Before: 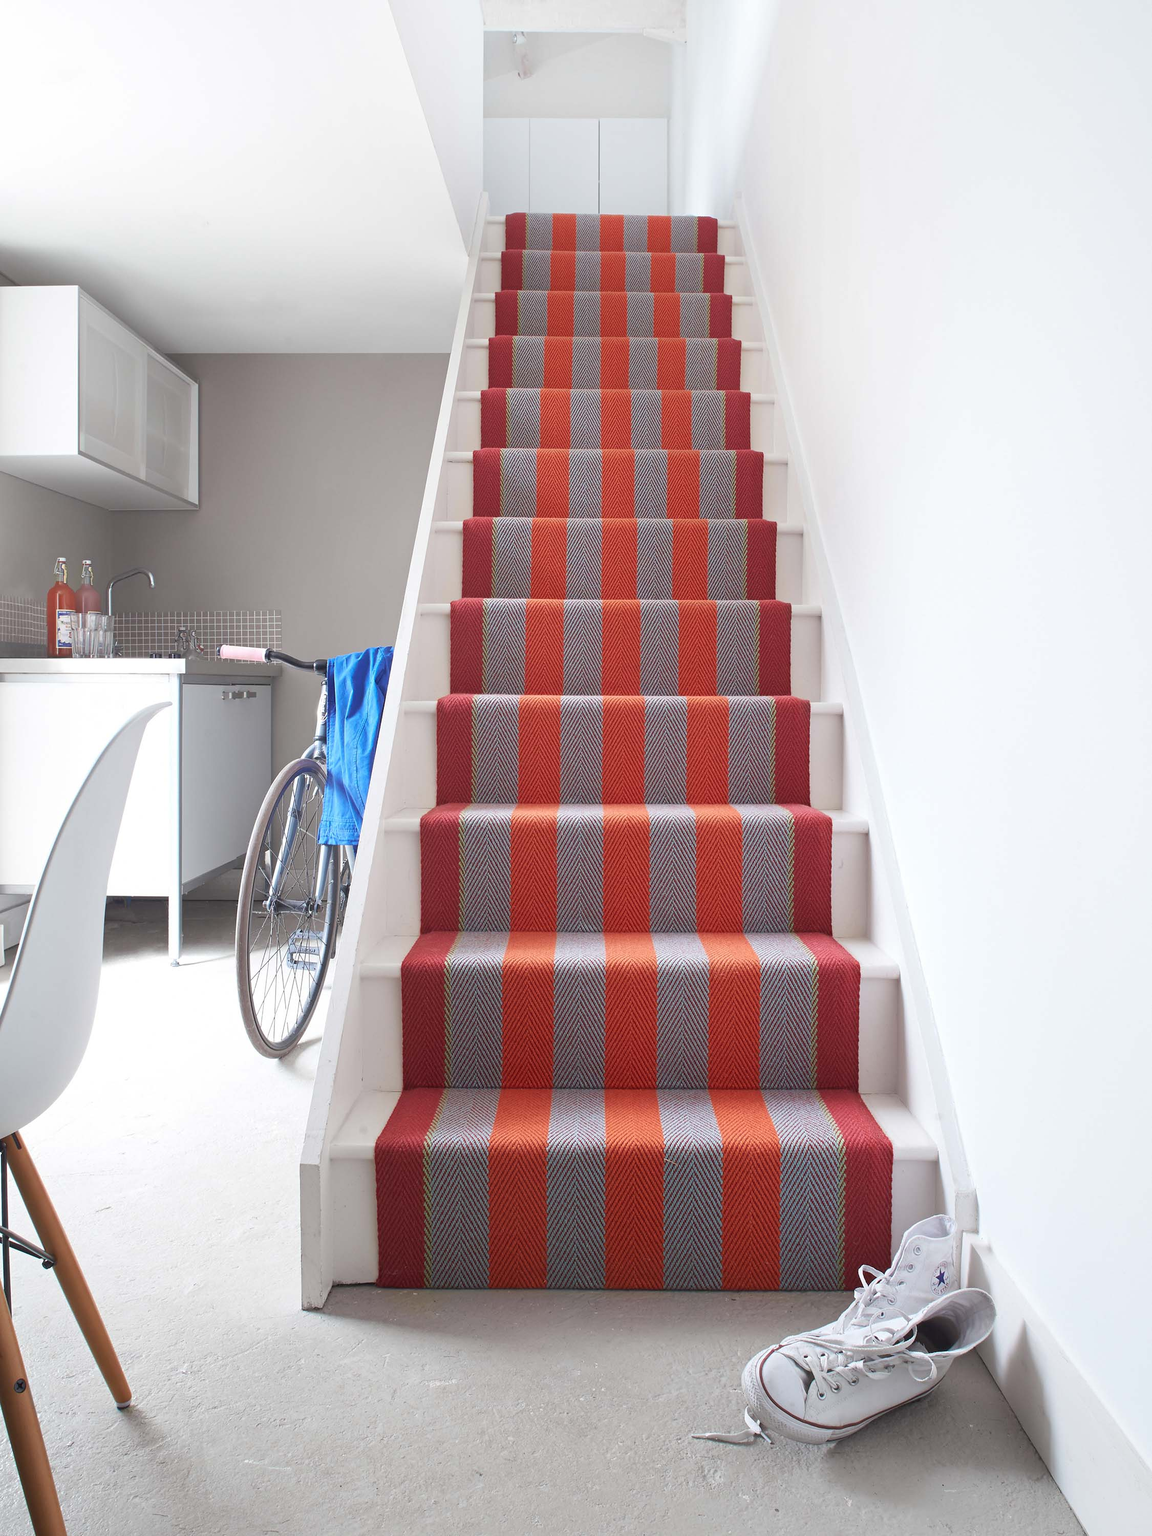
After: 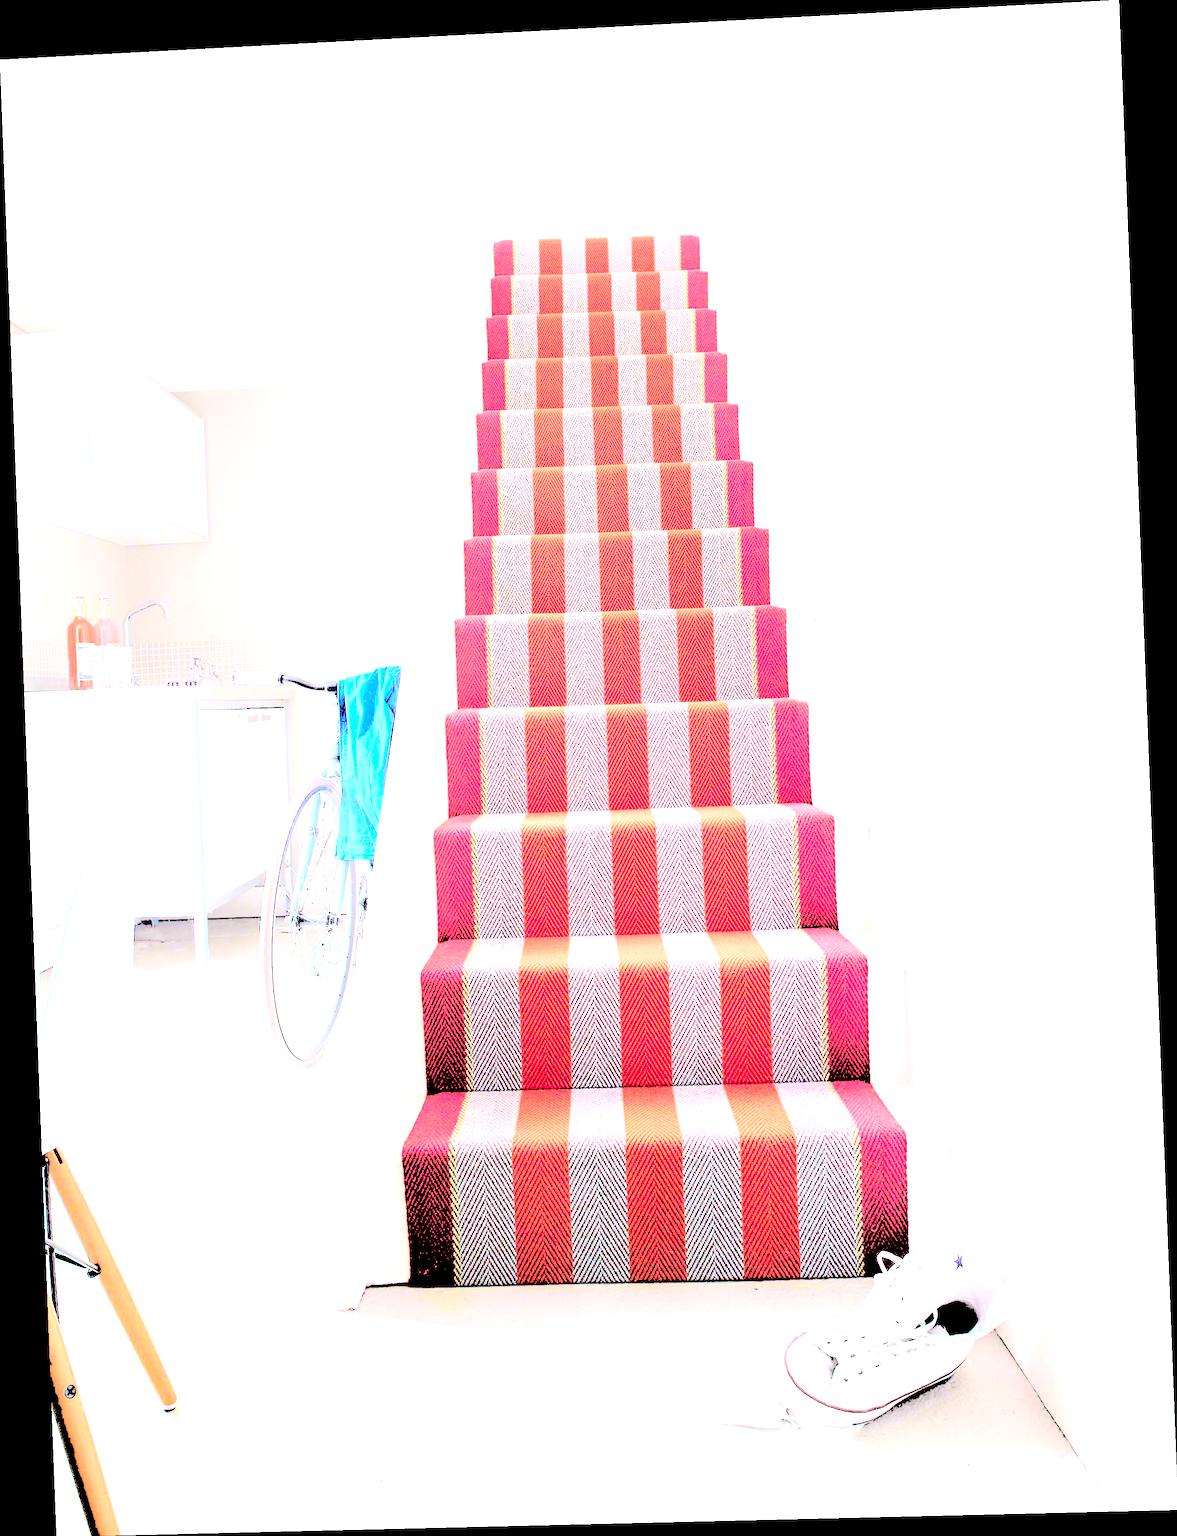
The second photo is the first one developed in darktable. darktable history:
levels: levels [0.246, 0.246, 0.506]
rotate and perspective: rotation -2.22°, lens shift (horizontal) -0.022, automatic cropping off
